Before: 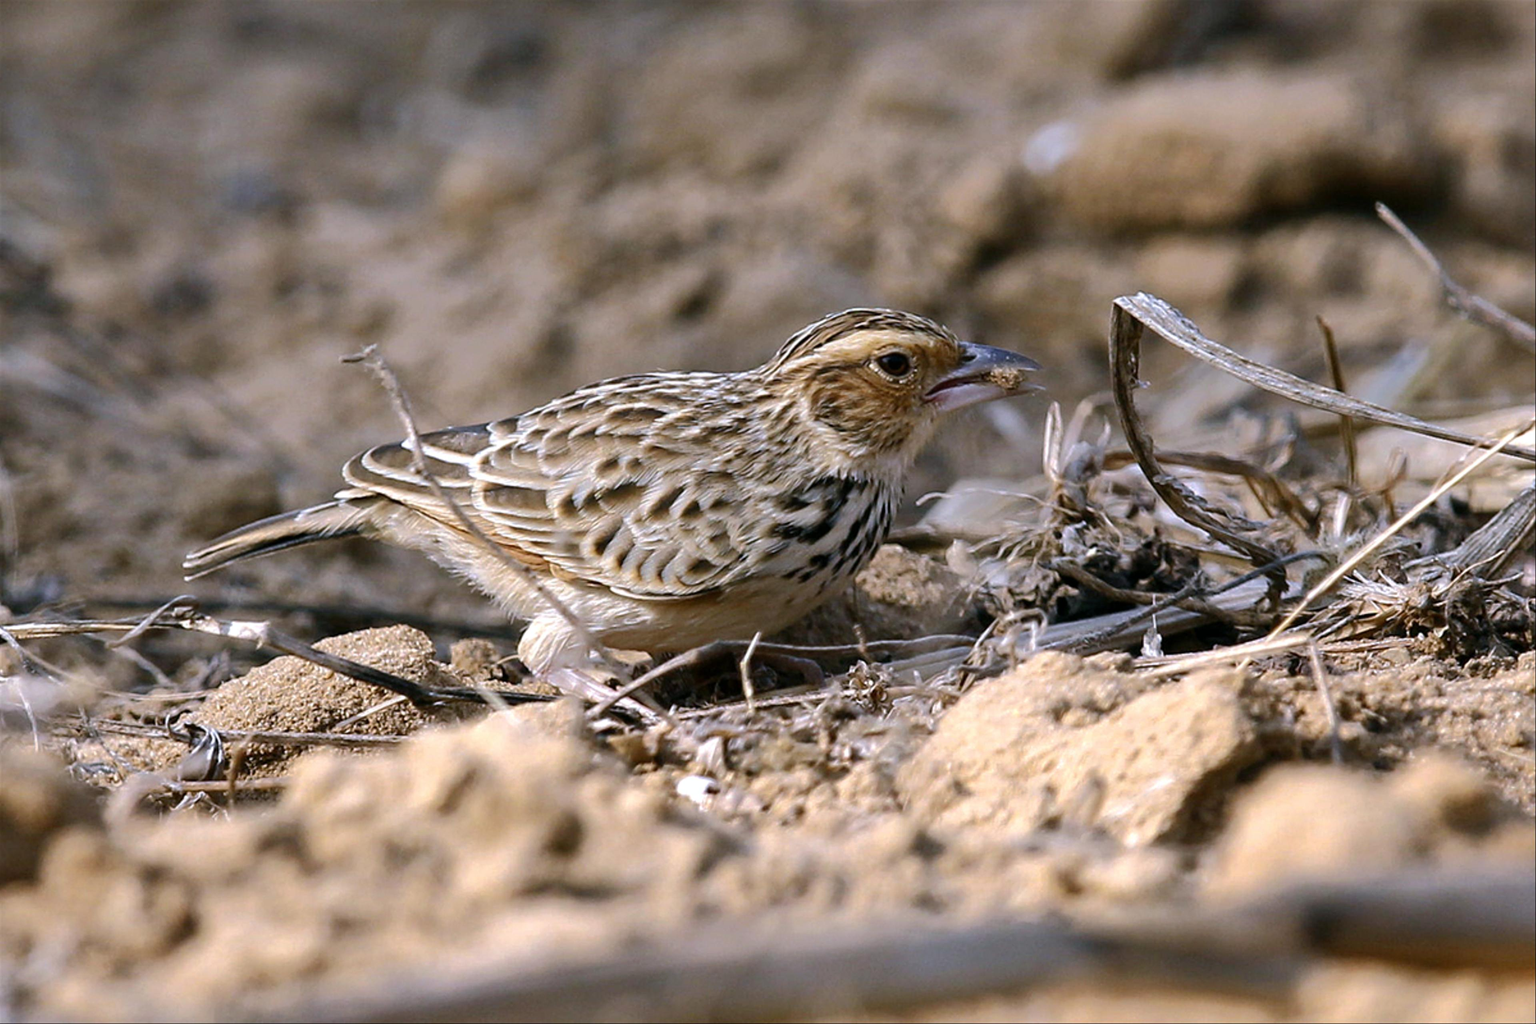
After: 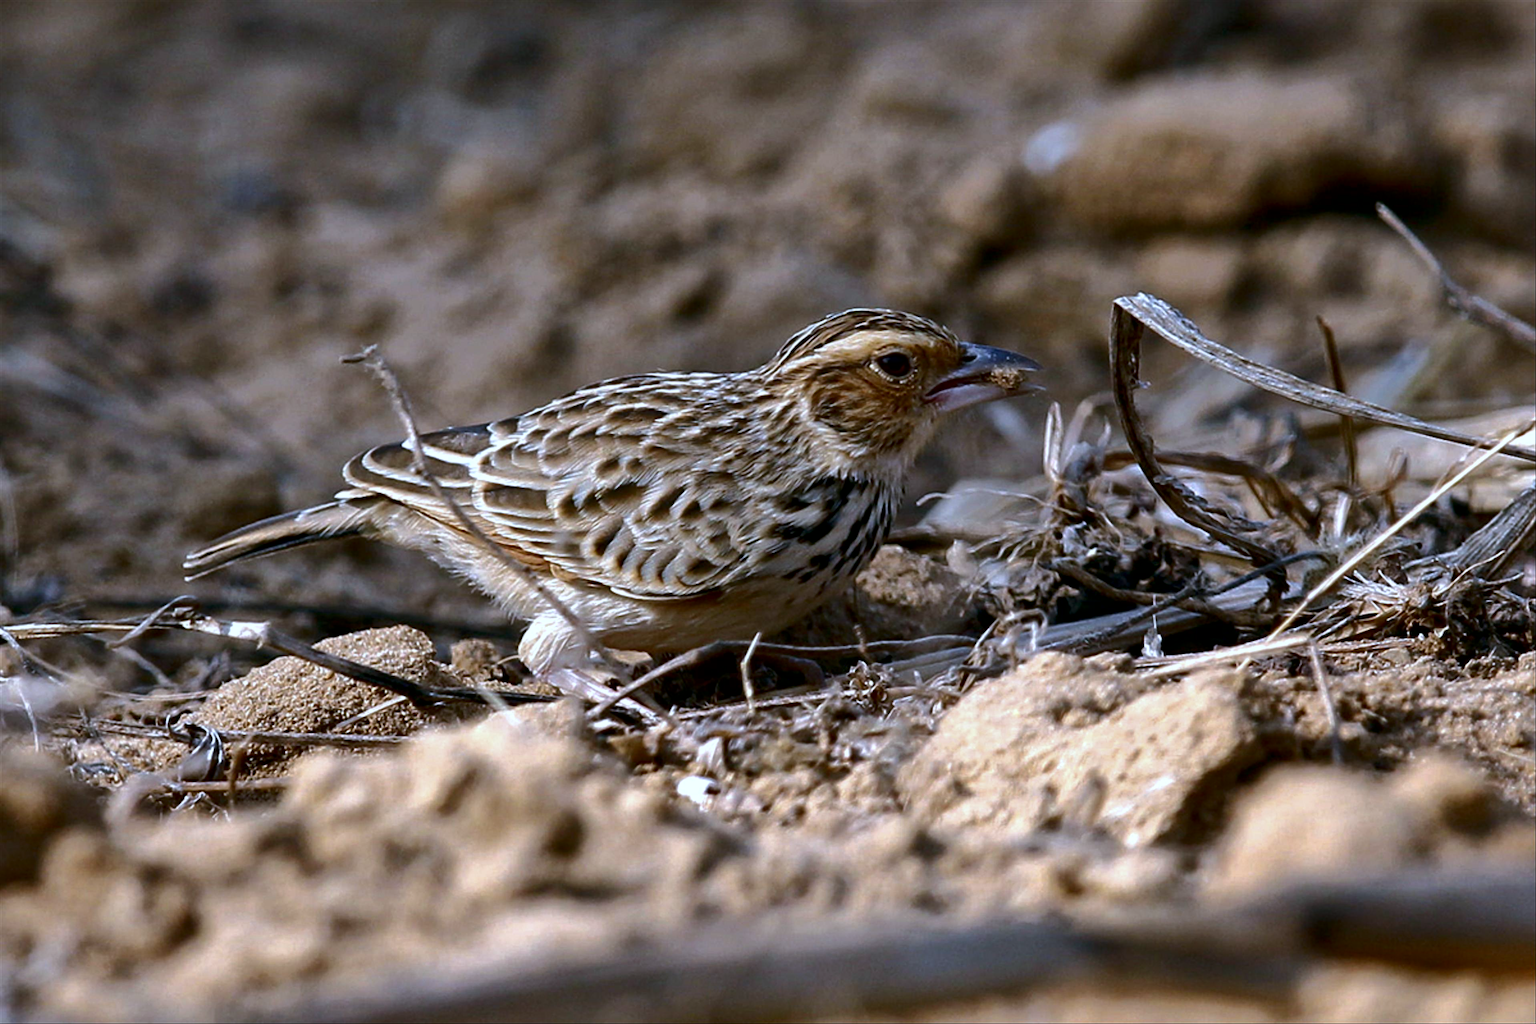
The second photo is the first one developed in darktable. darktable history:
local contrast: mode bilateral grid, contrast 21, coarseness 50, detail 120%, midtone range 0.2
contrast brightness saturation: brightness -0.205, saturation 0.083
color correction: highlights a* -4.1, highlights b* -10.93
